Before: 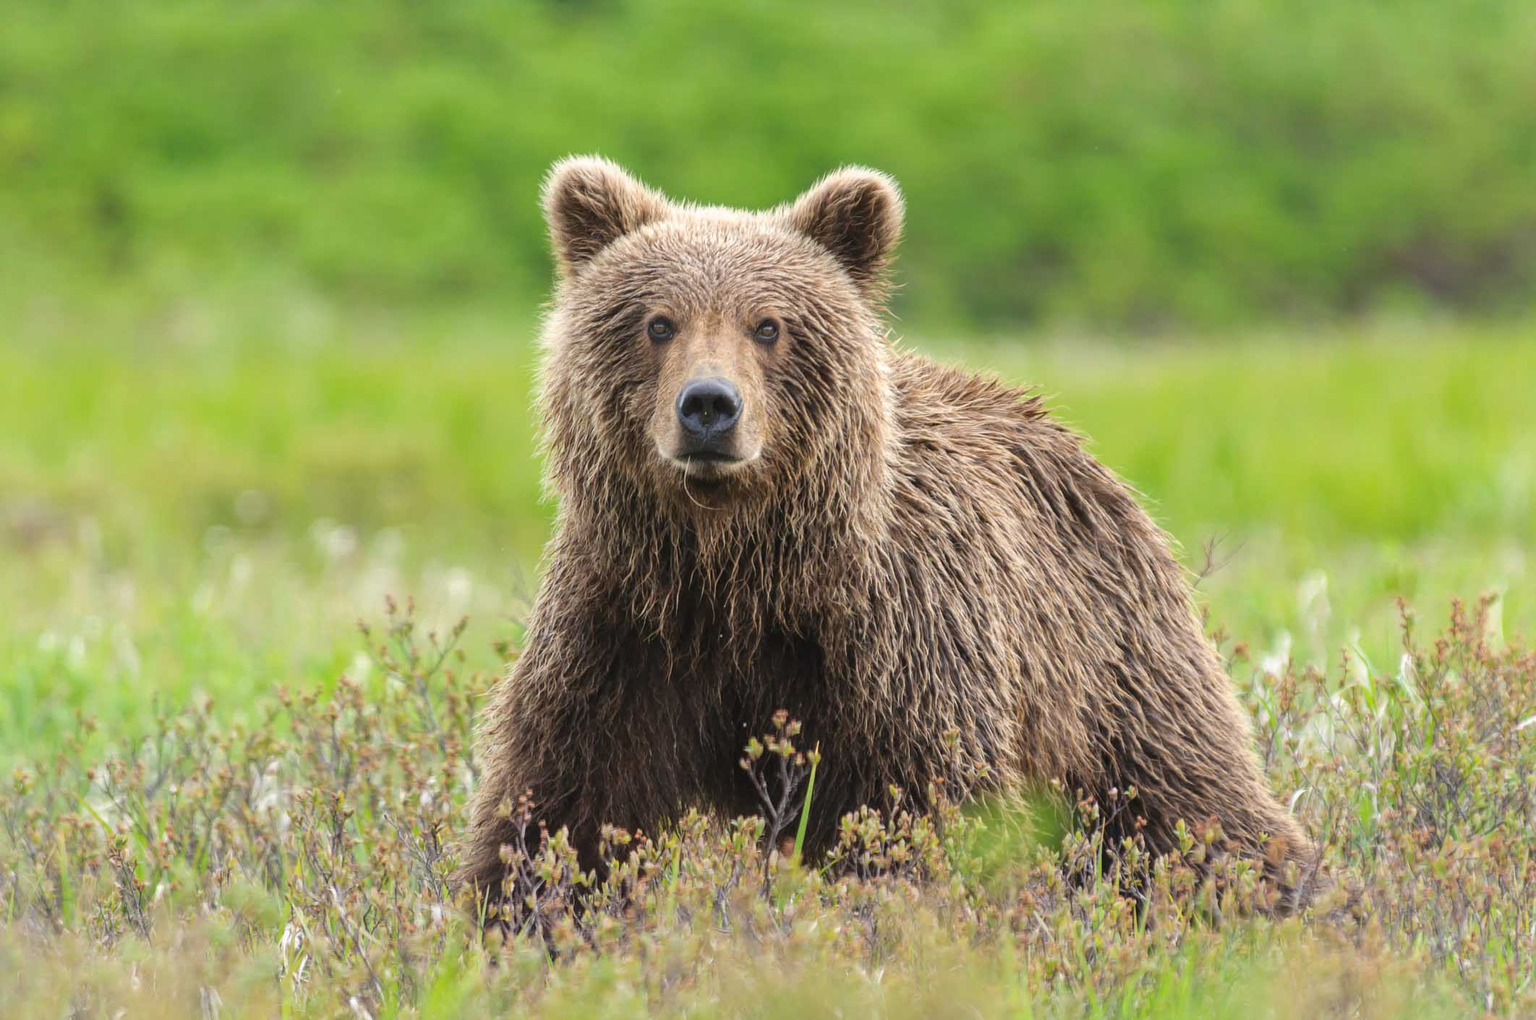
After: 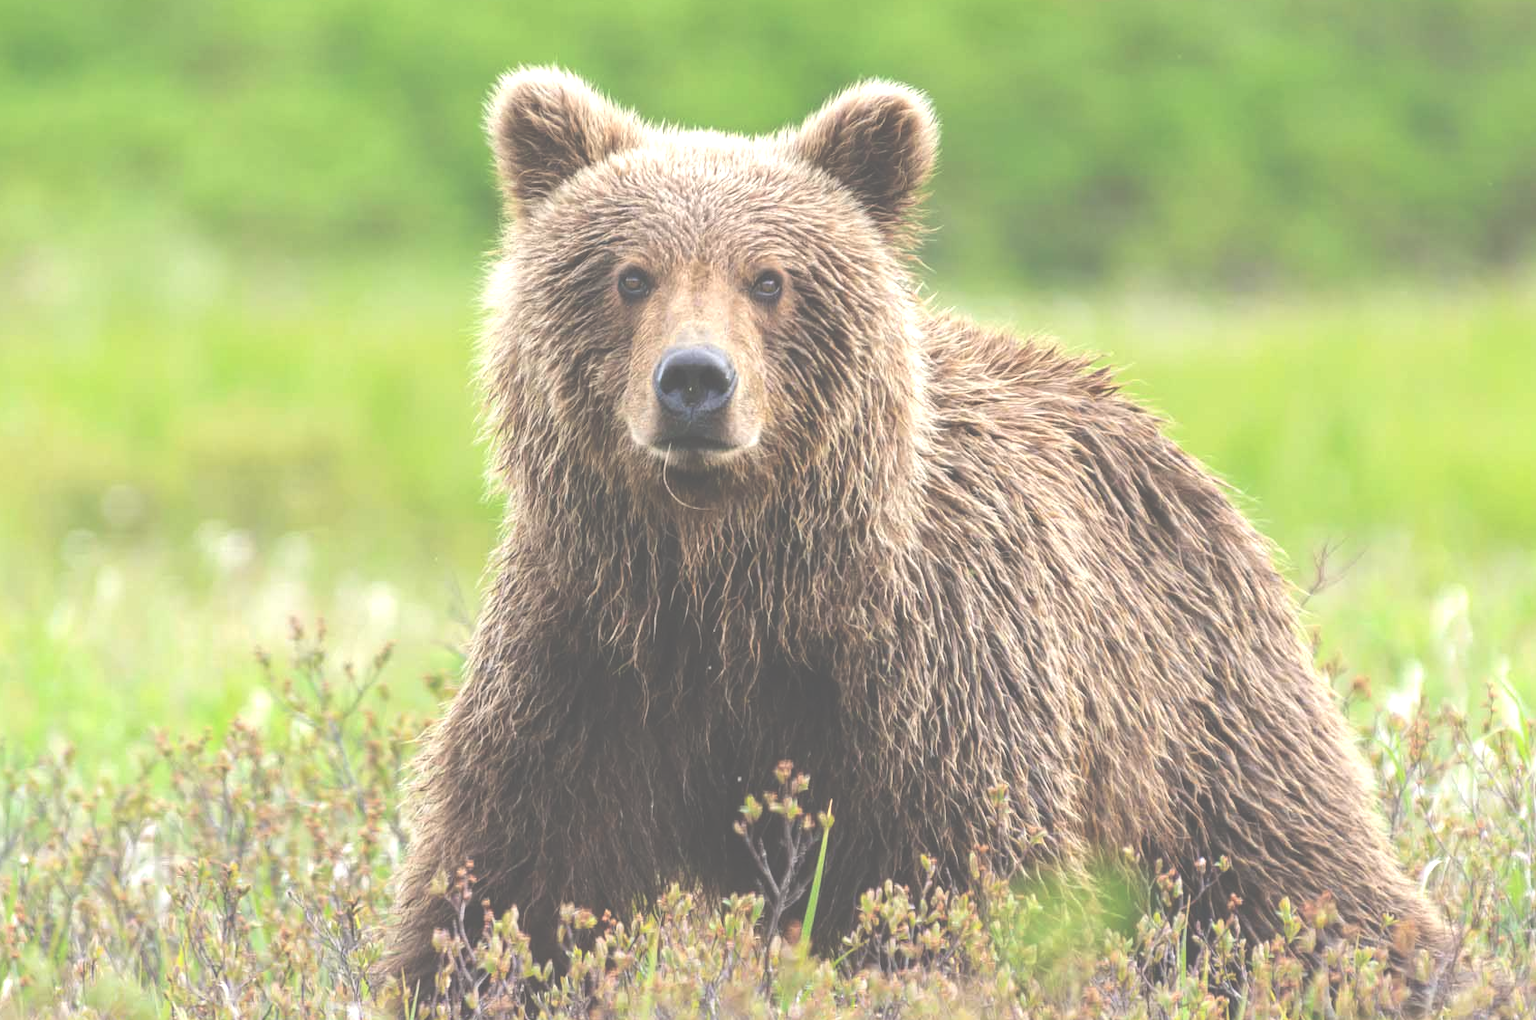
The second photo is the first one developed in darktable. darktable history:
crop and rotate: left 10.071%, top 10.071%, right 10.02%, bottom 10.02%
exposure: black level correction -0.071, exposure 0.5 EV, compensate highlight preservation false
